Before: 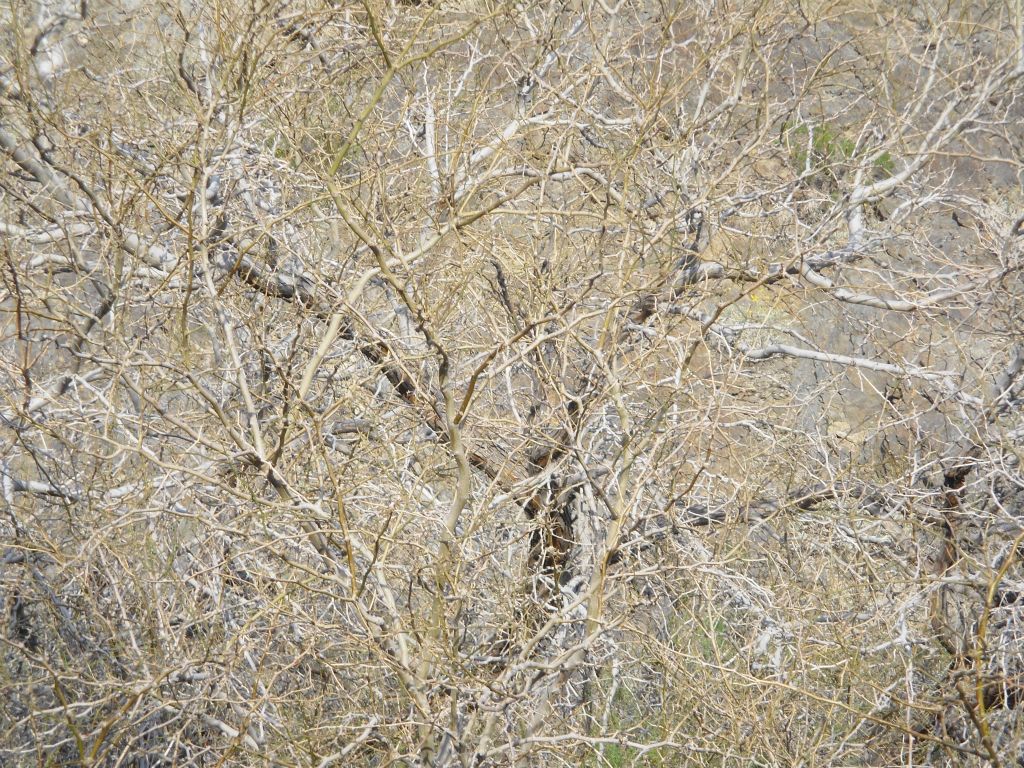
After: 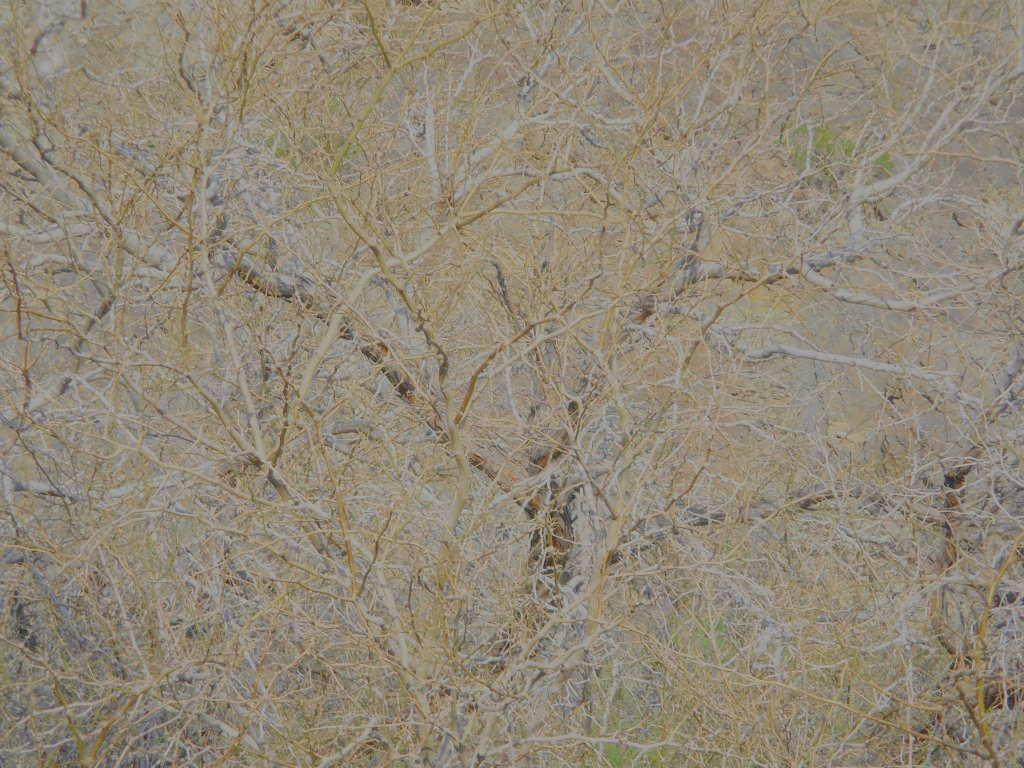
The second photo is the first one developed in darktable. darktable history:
filmic rgb: black relative exposure -14 EV, white relative exposure 8 EV, threshold 3 EV, hardness 3.74, latitude 50%, contrast 0.5, color science v5 (2021), contrast in shadows safe, contrast in highlights safe, enable highlight reconstruction true
